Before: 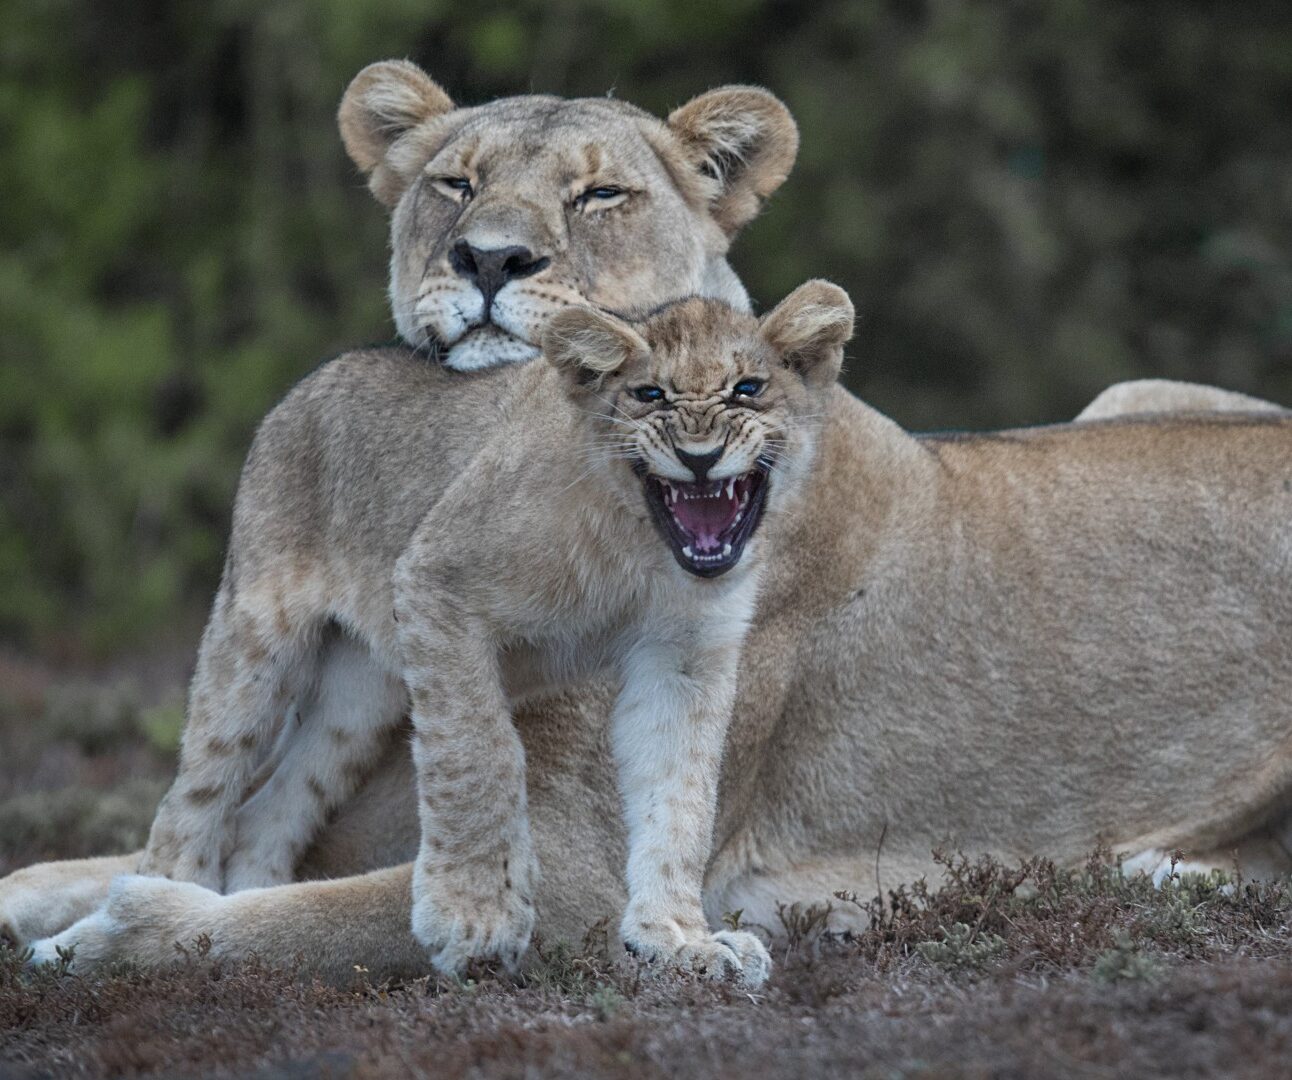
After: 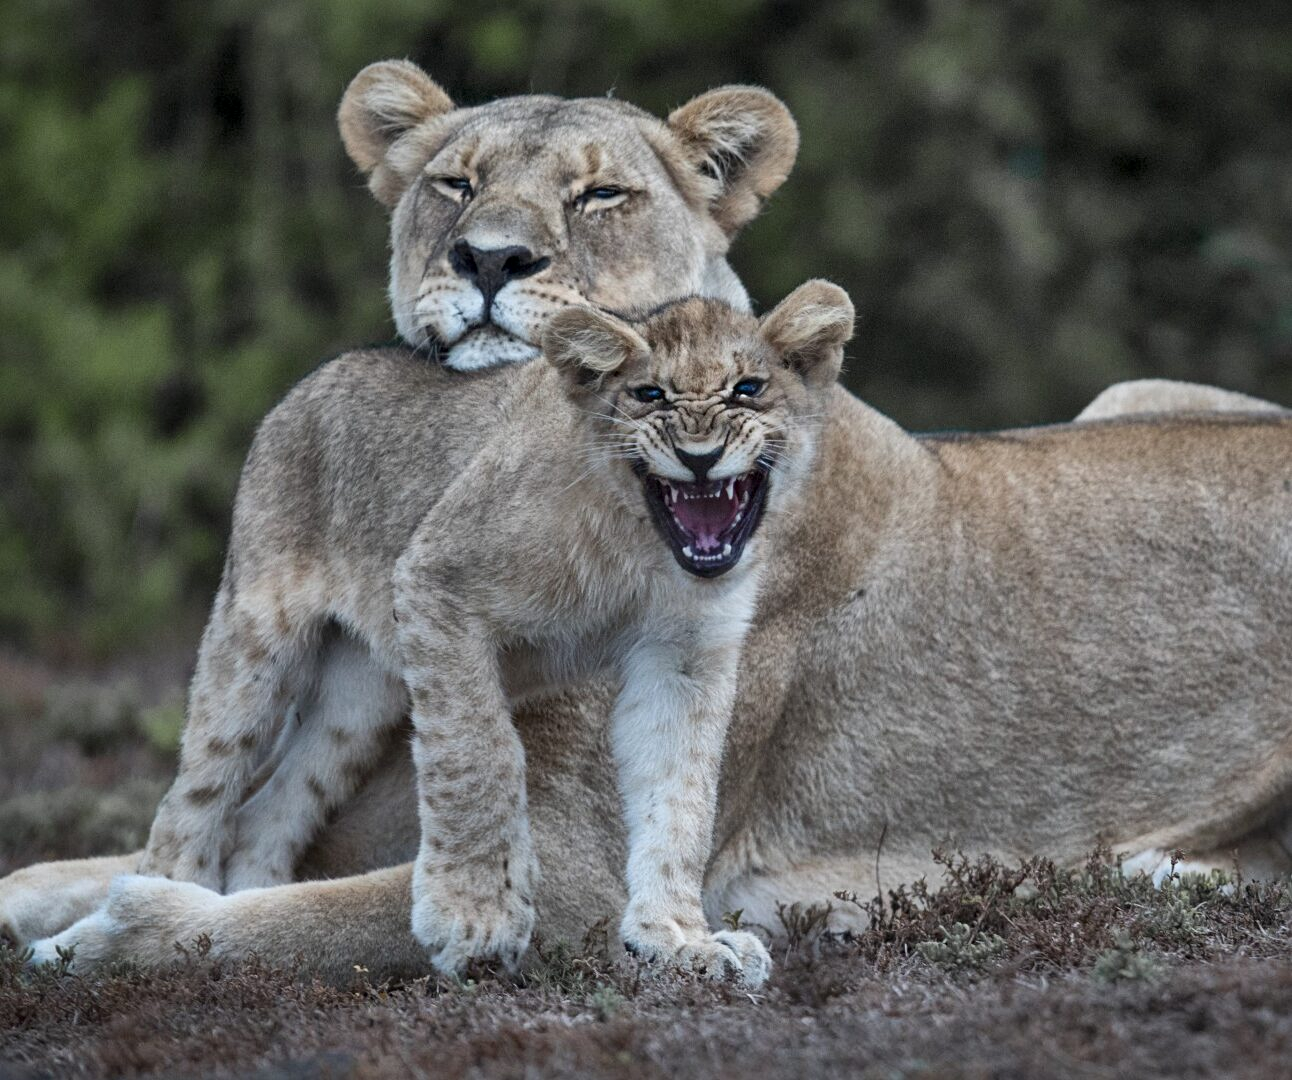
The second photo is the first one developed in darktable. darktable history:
local contrast: mode bilateral grid, contrast 19, coarseness 50, detail 143%, midtone range 0.2
